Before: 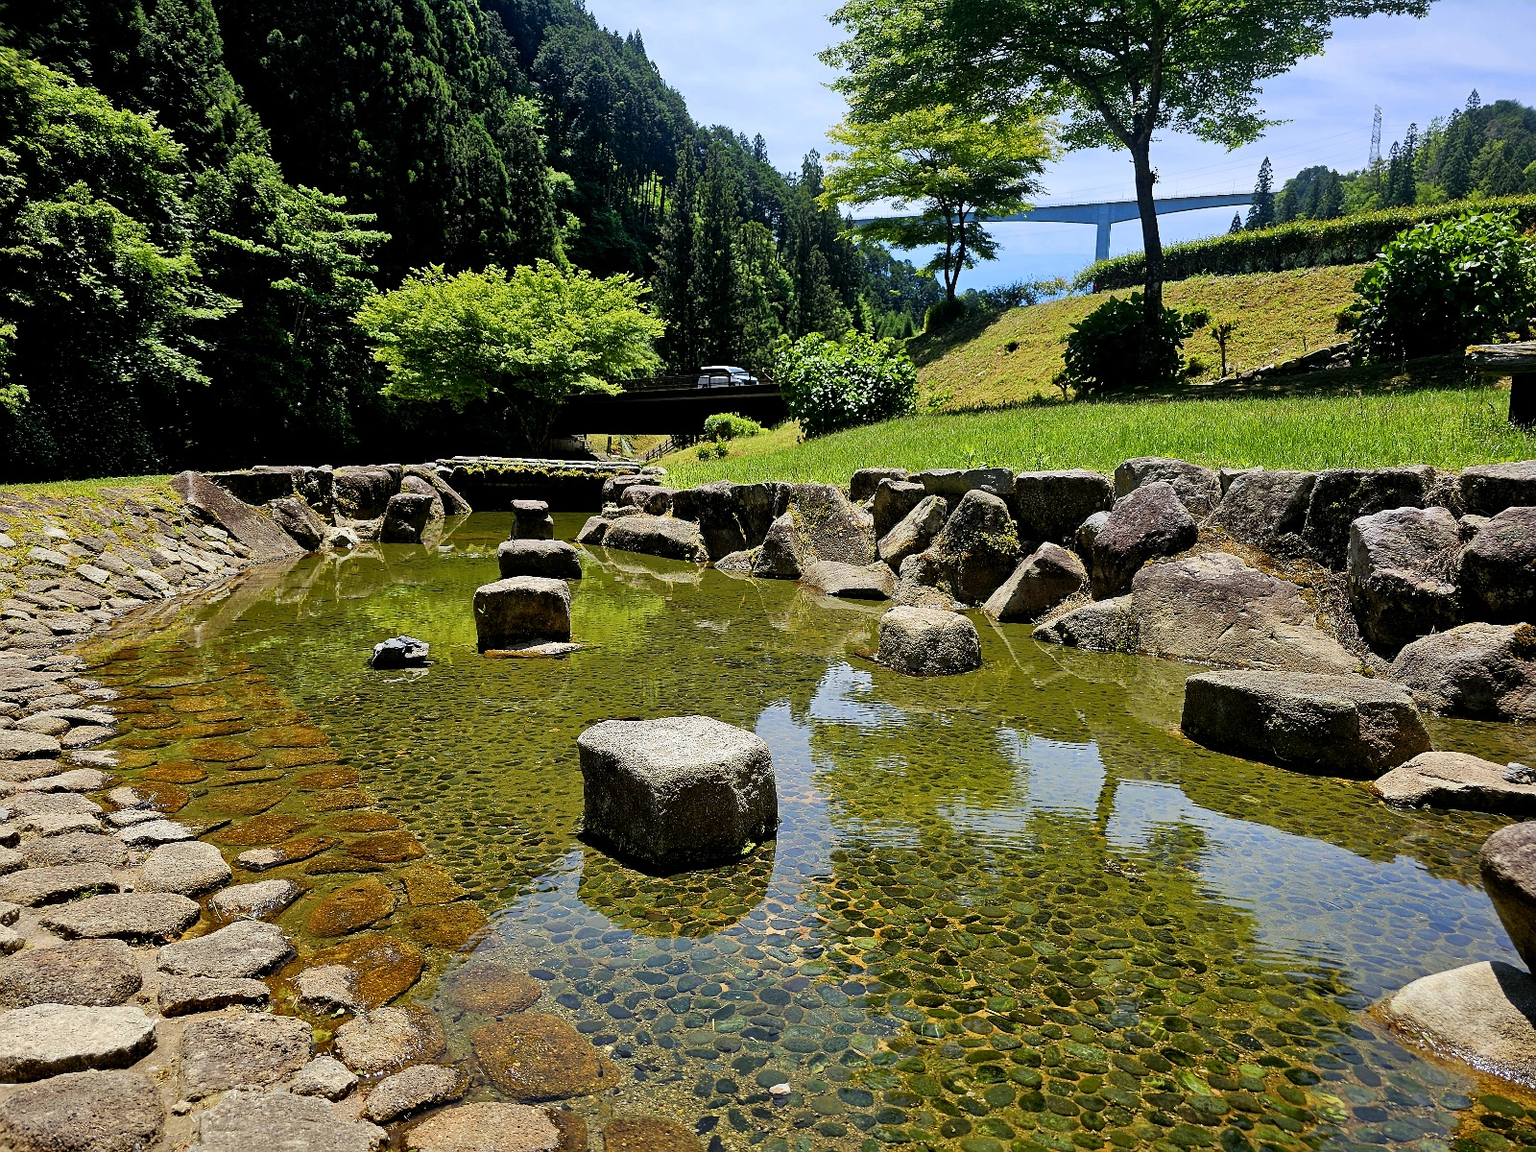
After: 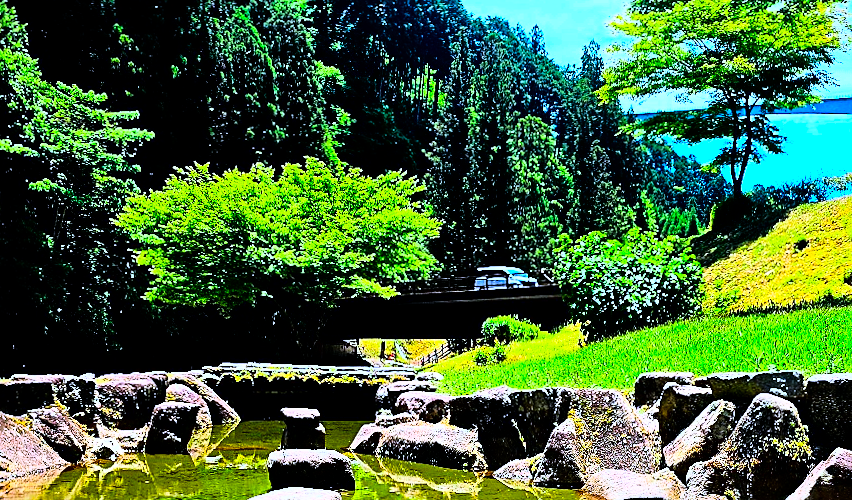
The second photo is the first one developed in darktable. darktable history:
crop: left 15.306%, top 9.065%, right 30.789%, bottom 48.638%
sharpen: on, module defaults
color calibration: illuminant as shot in camera, x 0.379, y 0.396, temperature 4138.76 K
local contrast: mode bilateral grid, contrast 20, coarseness 50, detail 144%, midtone range 0.2
rgb curve: curves: ch0 [(0, 0) (0.21, 0.15) (0.24, 0.21) (0.5, 0.75) (0.75, 0.96) (0.89, 0.99) (1, 1)]; ch1 [(0, 0.02) (0.21, 0.13) (0.25, 0.2) (0.5, 0.67) (0.75, 0.9) (0.89, 0.97) (1, 1)]; ch2 [(0, 0.02) (0.21, 0.13) (0.25, 0.2) (0.5, 0.67) (0.75, 0.9) (0.89, 0.97) (1, 1)], compensate middle gray true
rotate and perspective: rotation -0.45°, automatic cropping original format, crop left 0.008, crop right 0.992, crop top 0.012, crop bottom 0.988
color correction: saturation 1.8
